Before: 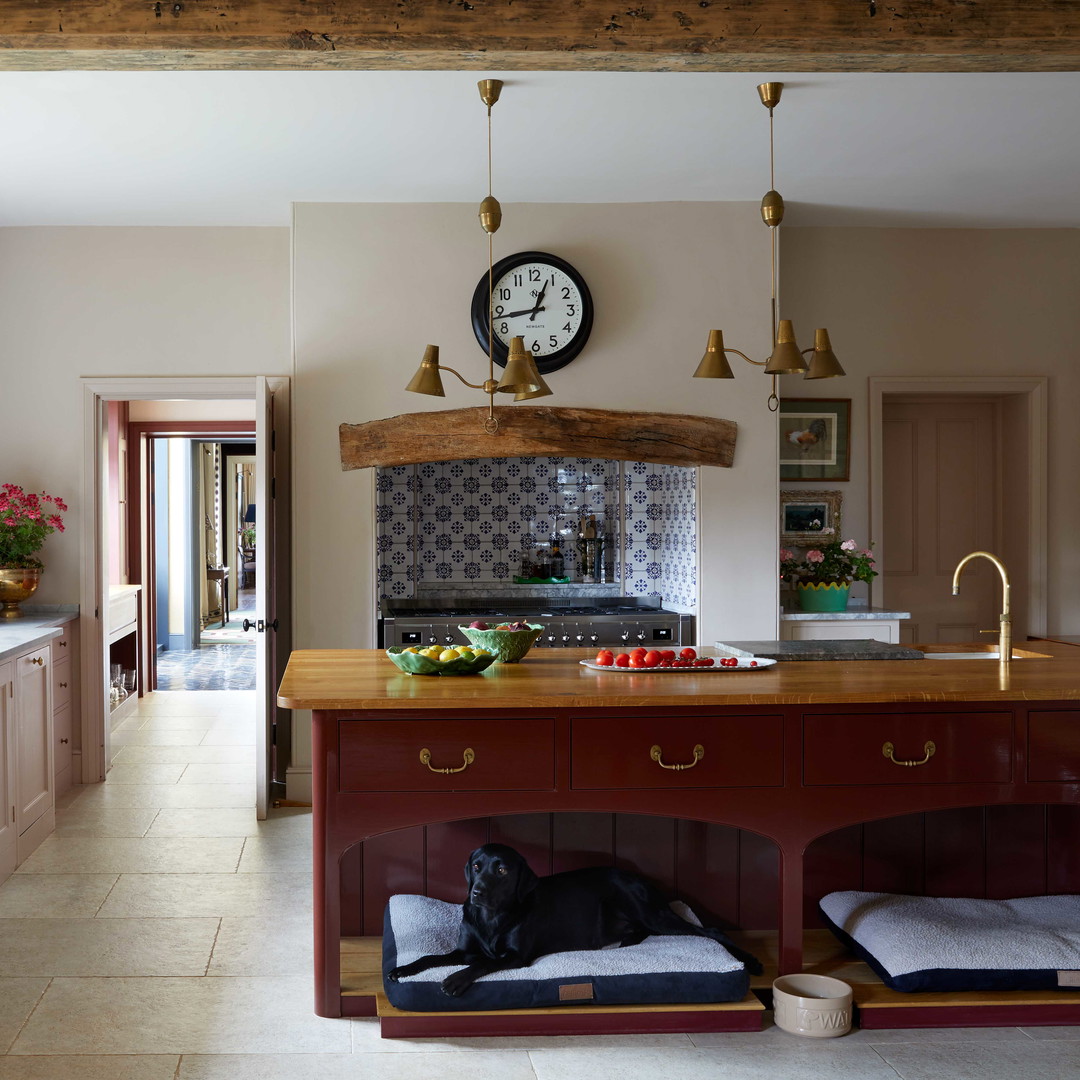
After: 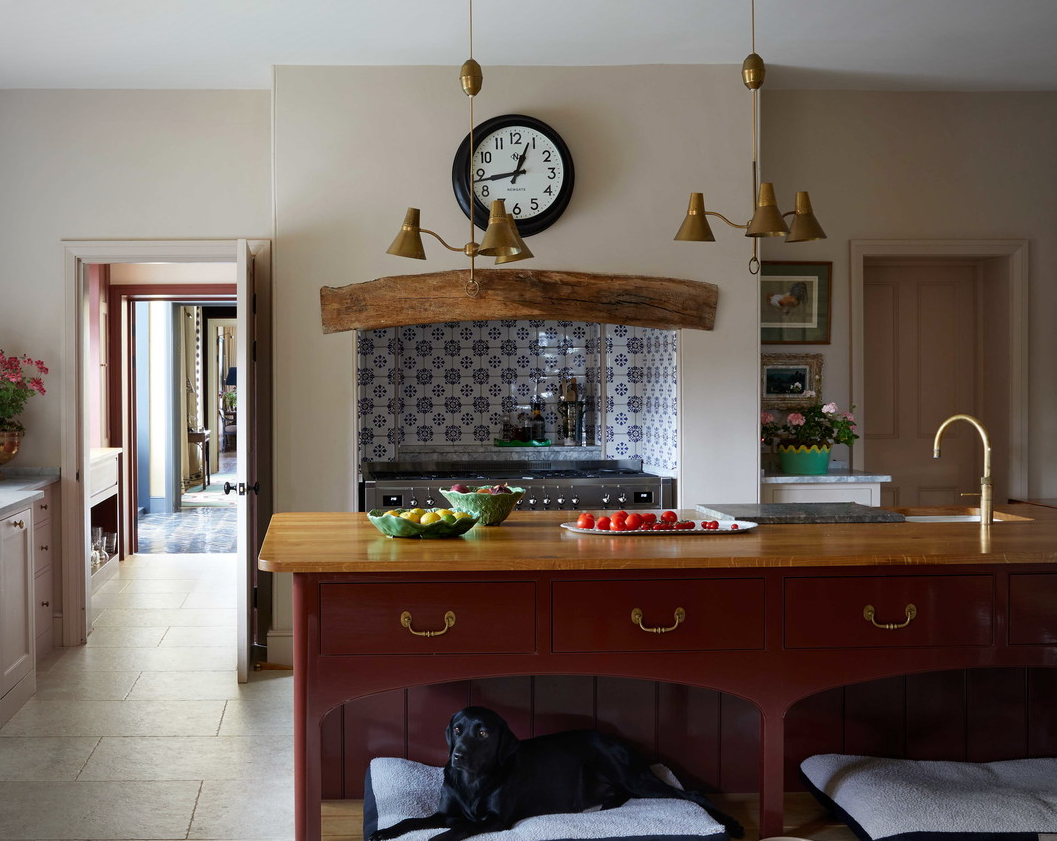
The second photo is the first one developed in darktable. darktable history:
crop and rotate: left 1.814%, top 12.818%, right 0.25%, bottom 9.225%
vignetting: fall-off radius 45%, brightness -0.33
